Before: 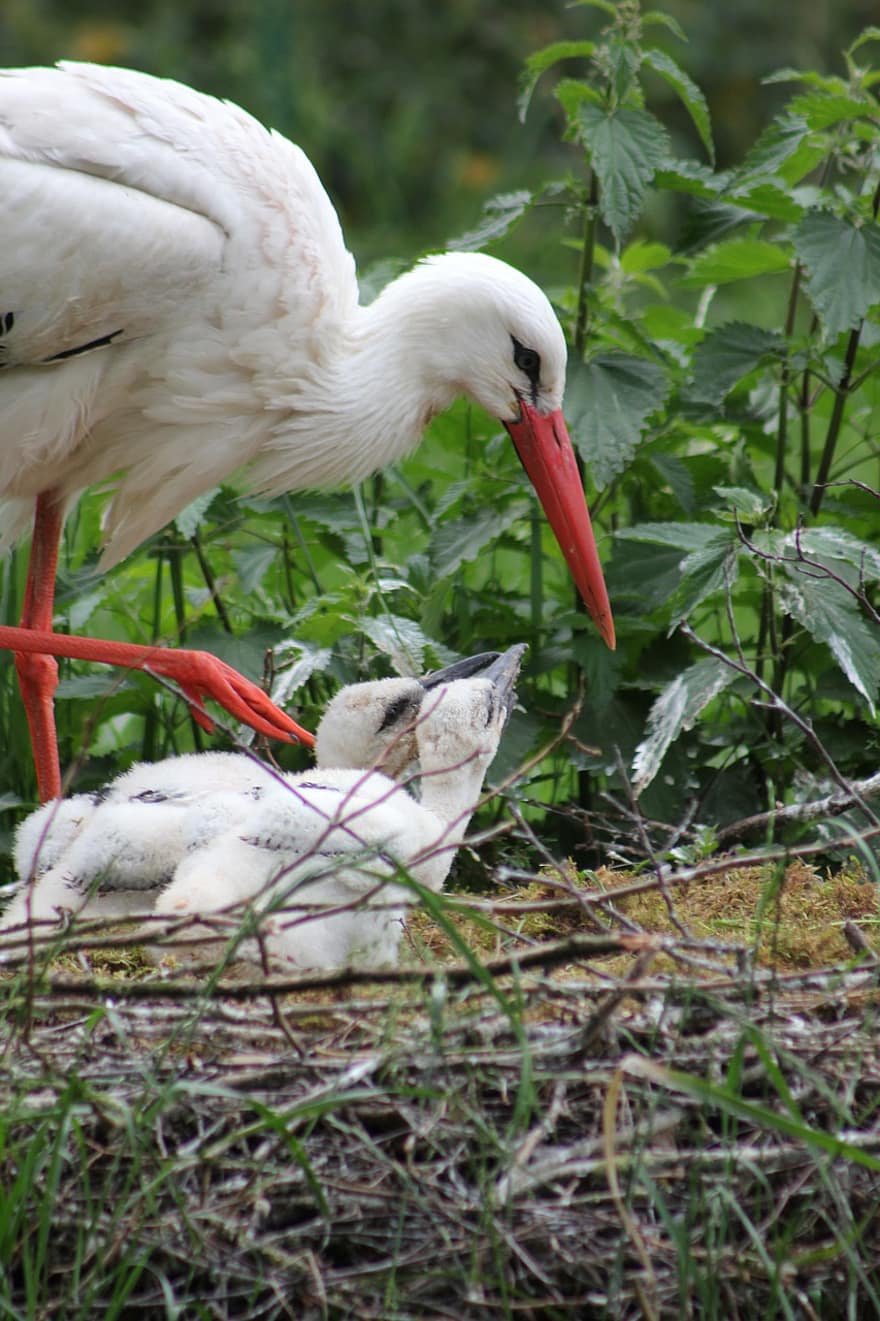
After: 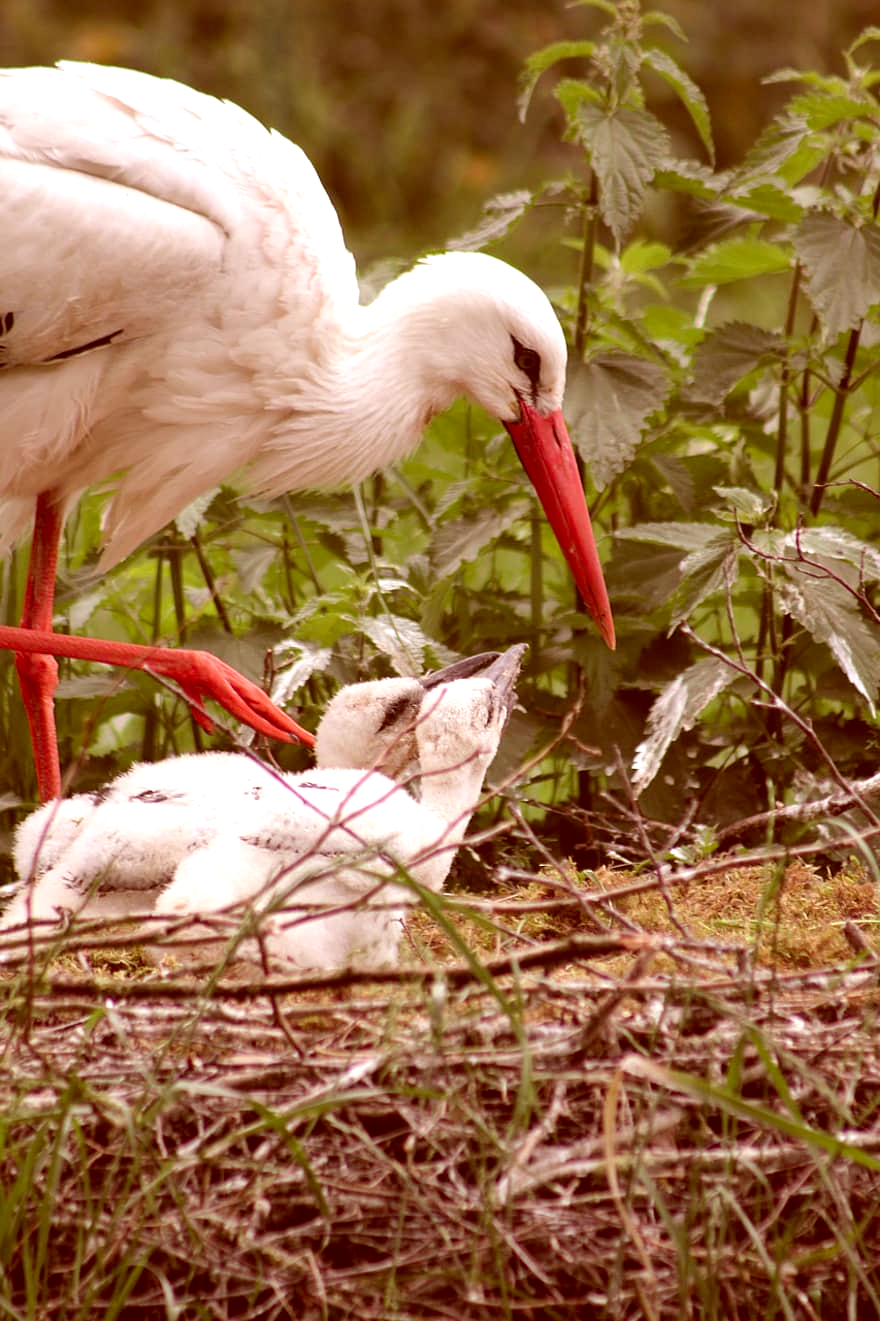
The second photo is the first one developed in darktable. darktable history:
exposure: black level correction 0.001, exposure 0.5 EV, compensate exposure bias true, compensate highlight preservation false
color correction: highlights a* 9.03, highlights b* 8.71, shadows a* 40, shadows b* 40, saturation 0.8
